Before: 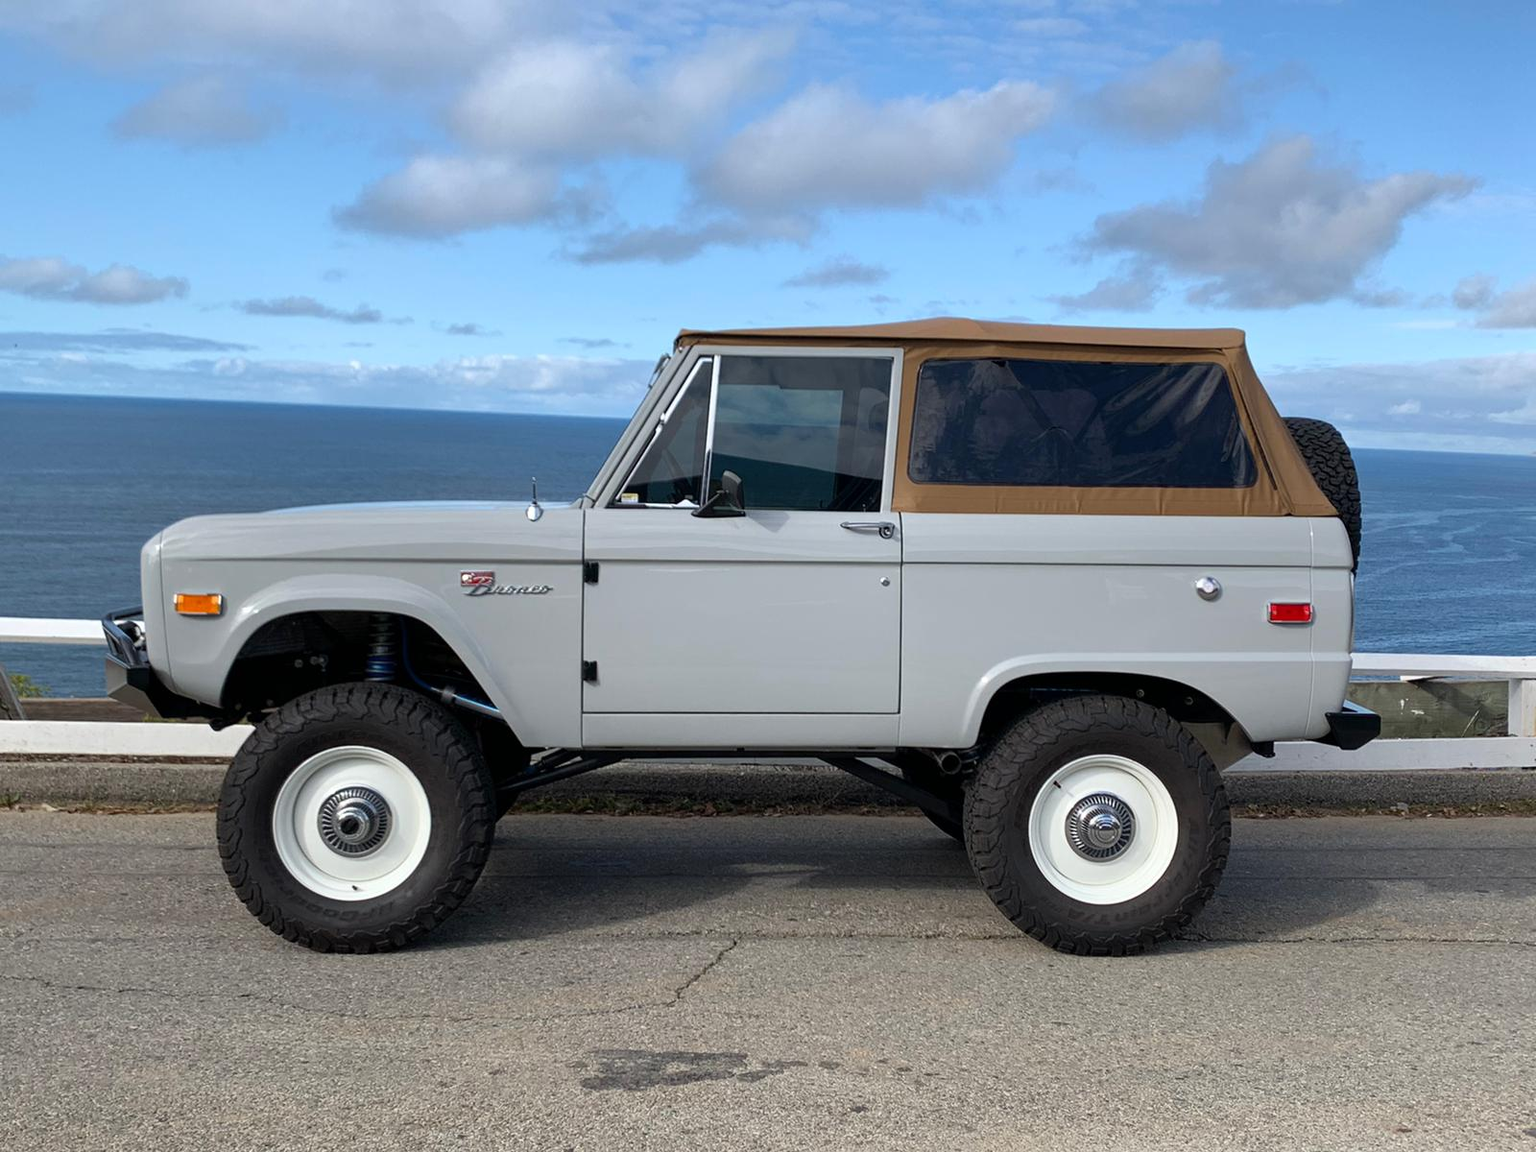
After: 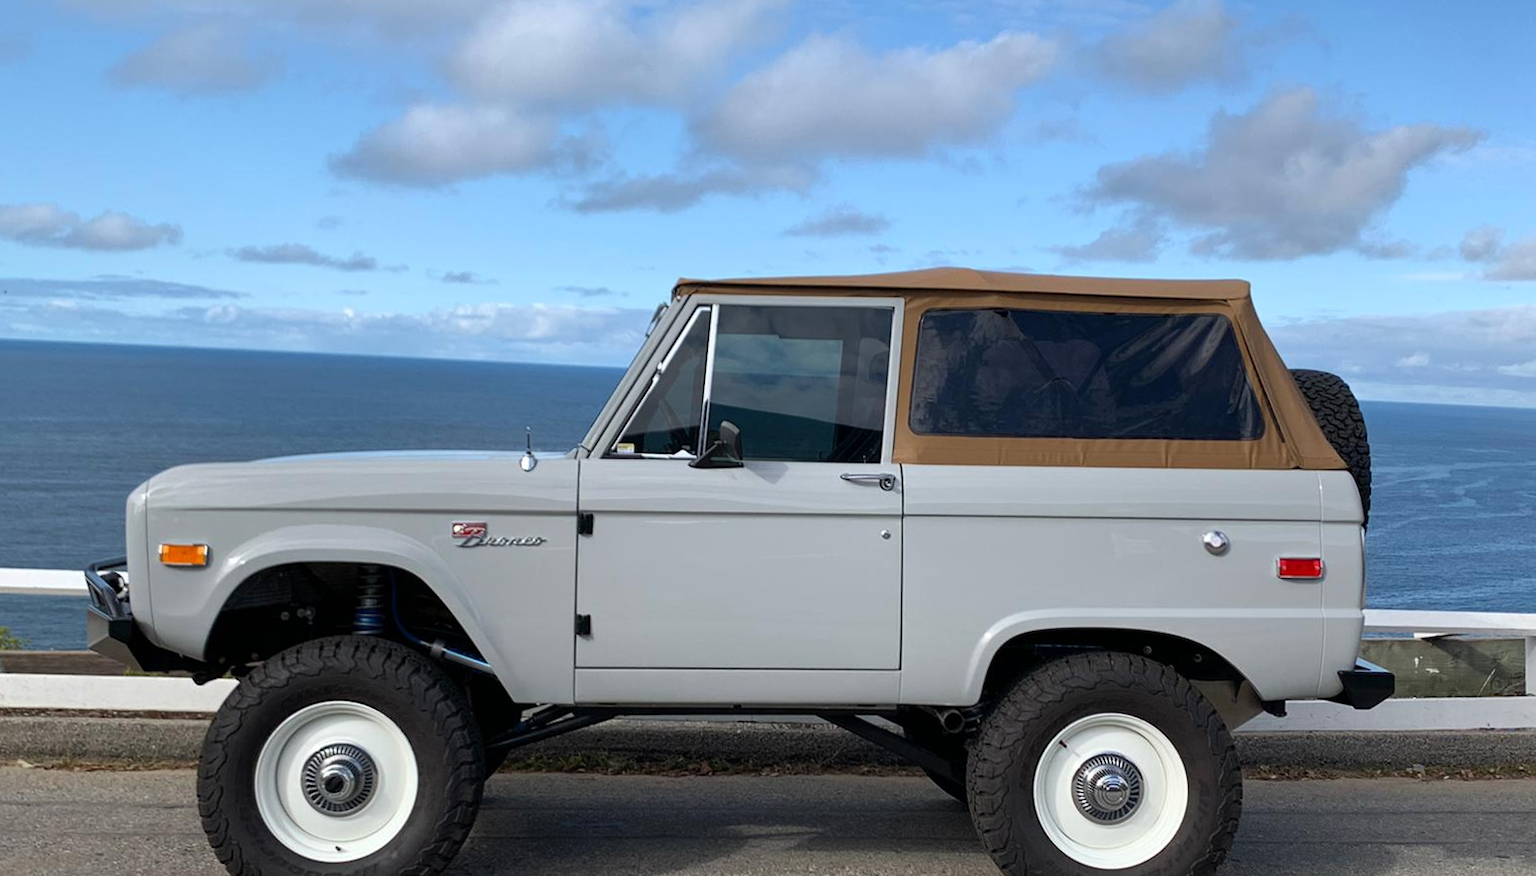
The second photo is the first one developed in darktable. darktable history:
crop: top 3.857%, bottom 21.132%
rotate and perspective: rotation 0.226°, lens shift (vertical) -0.042, crop left 0.023, crop right 0.982, crop top 0.006, crop bottom 0.994
exposure: compensate highlight preservation false
